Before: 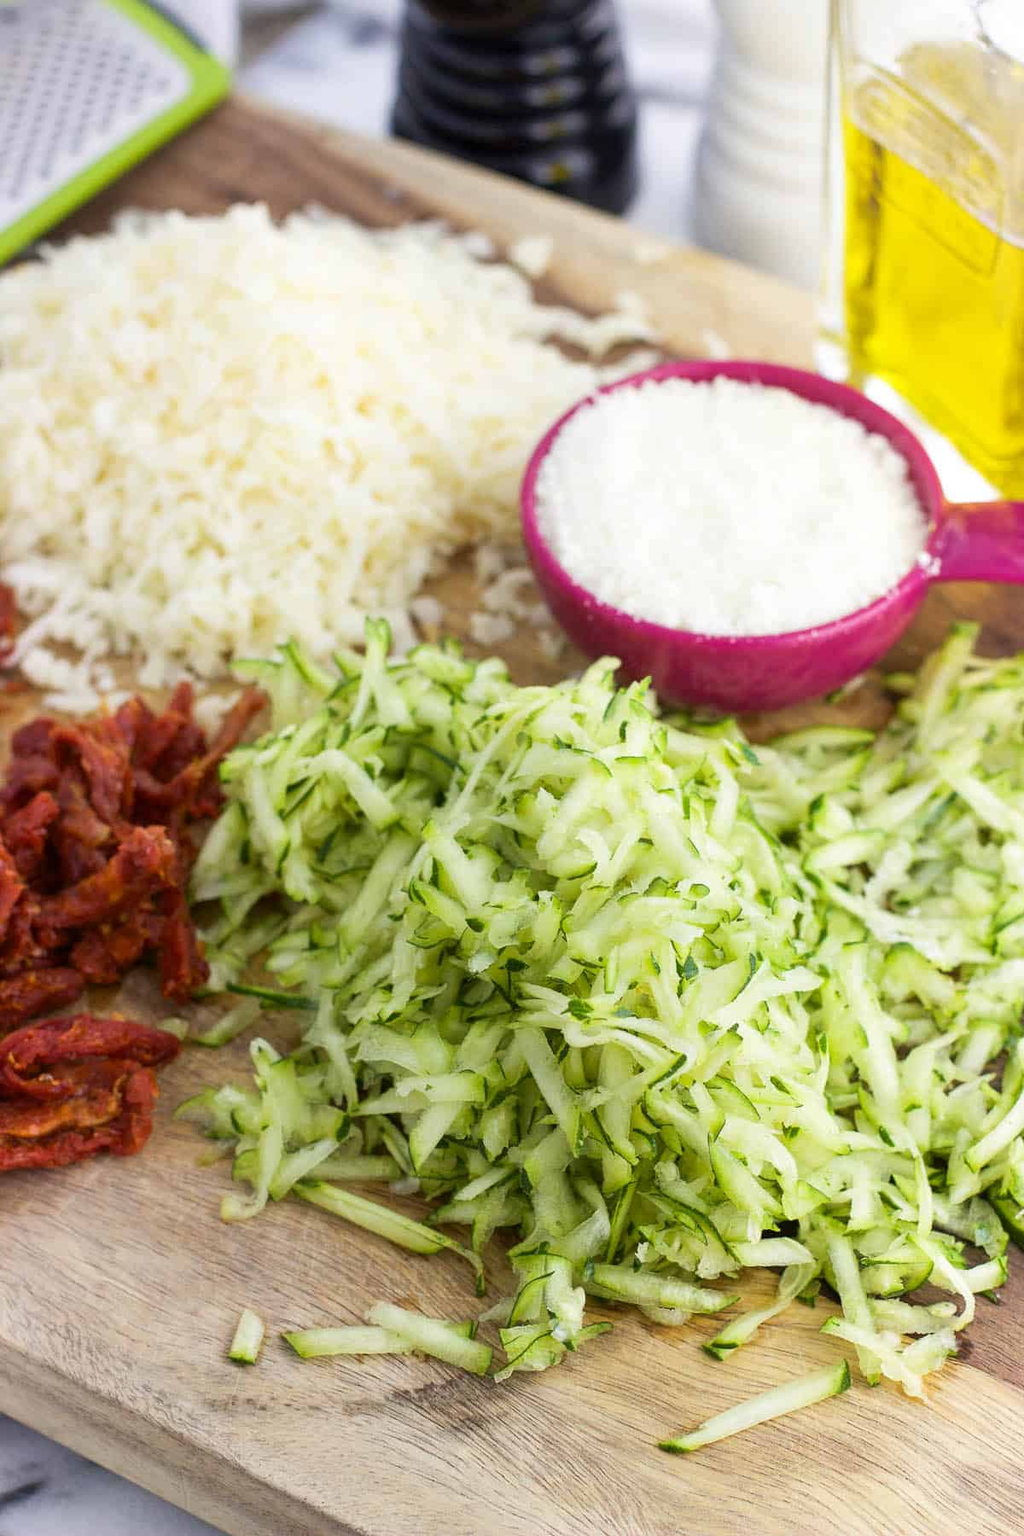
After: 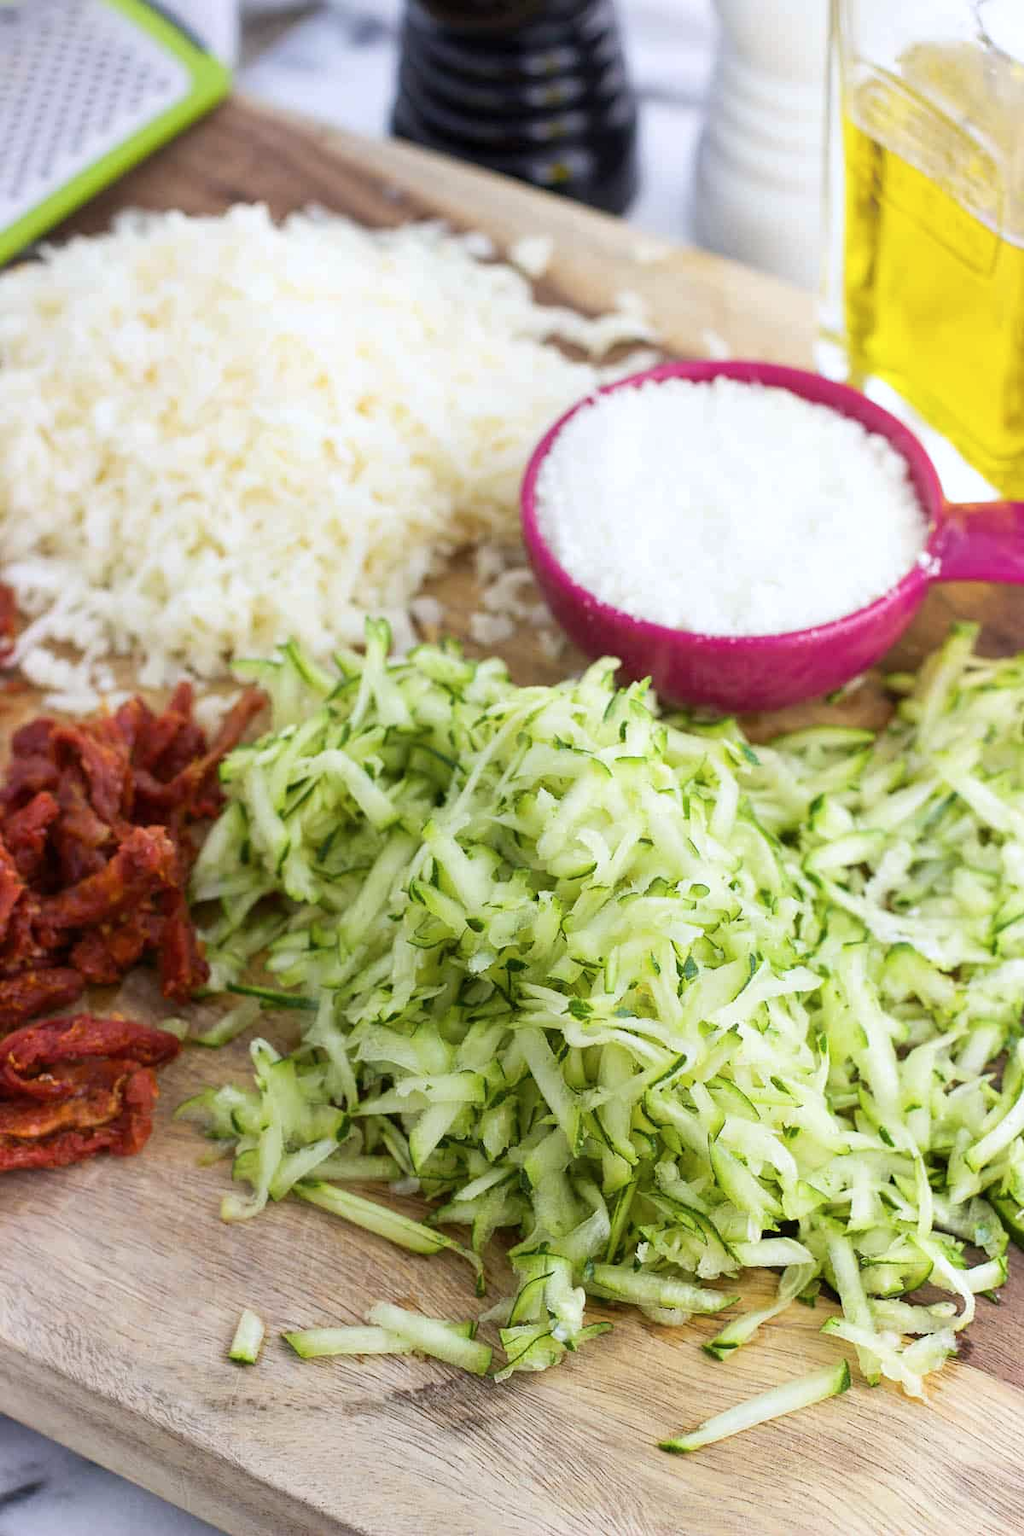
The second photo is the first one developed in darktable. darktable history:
color correction: highlights a* -0.085, highlights b* -5.6, shadows a* -0.123, shadows b* -0.071
